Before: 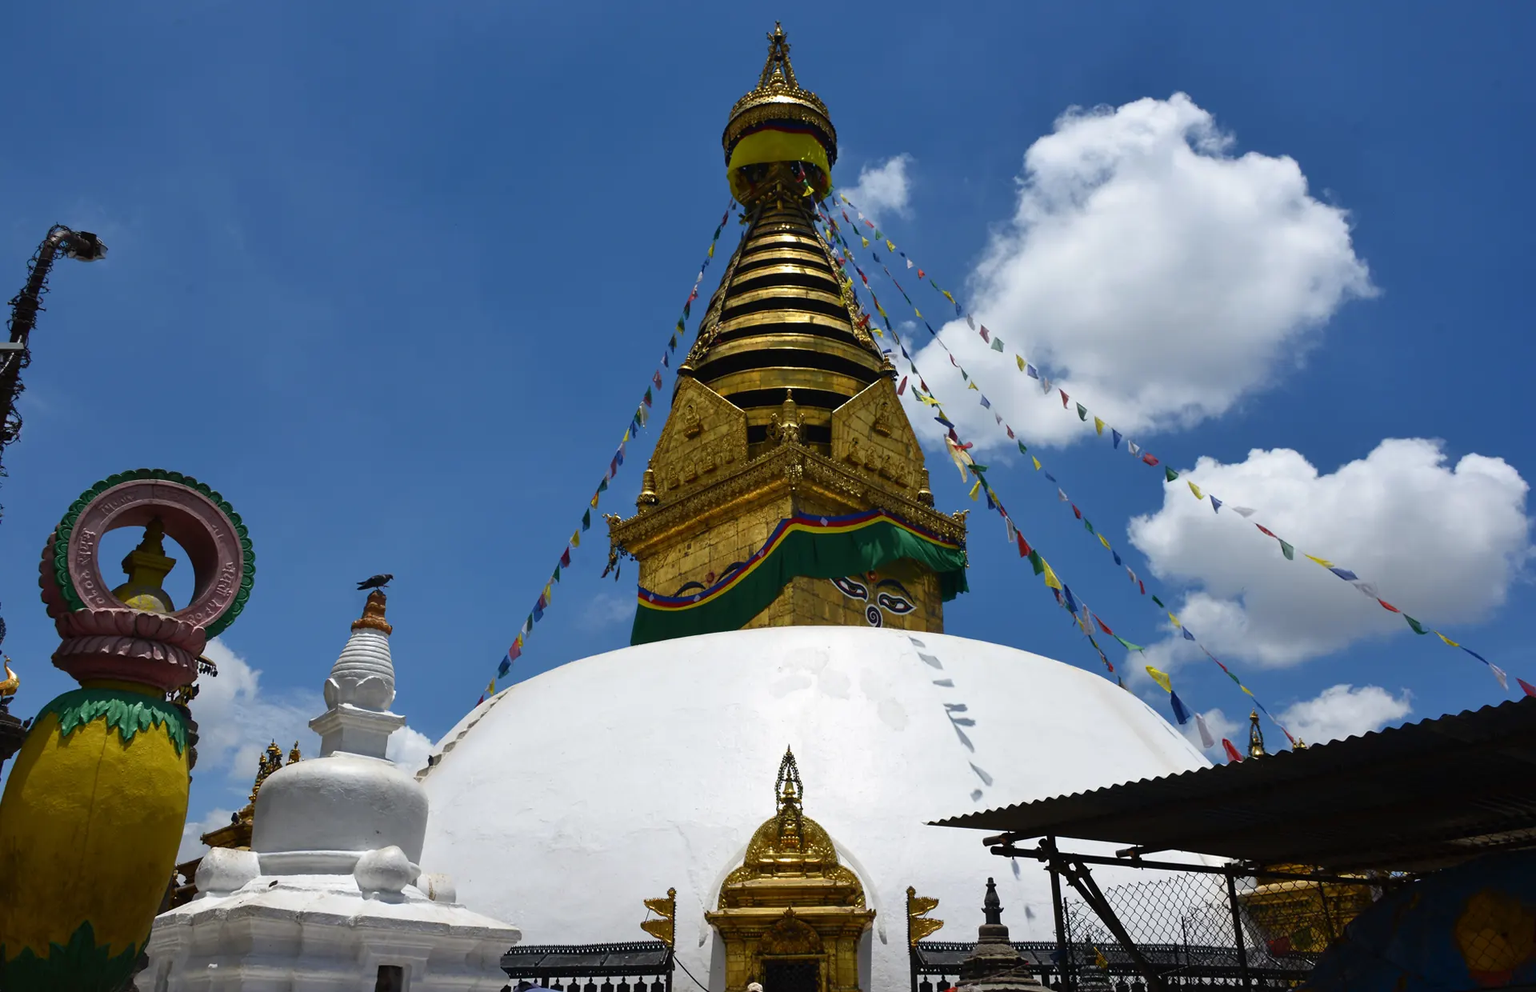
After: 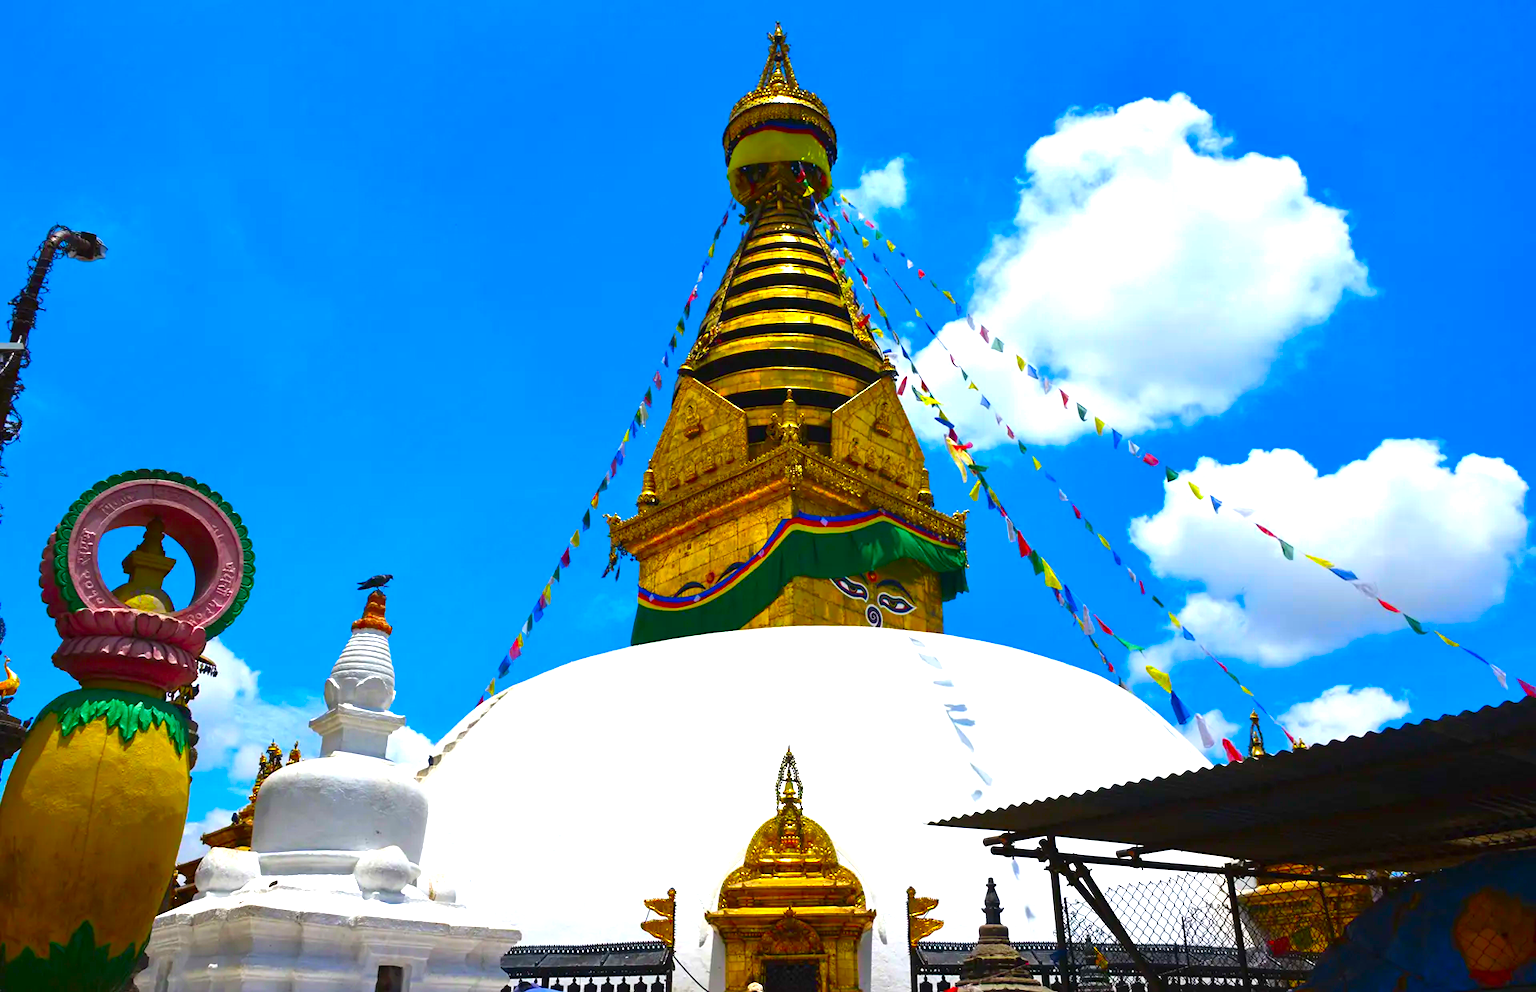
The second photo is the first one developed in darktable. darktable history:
color correction: highlights b* -0.017, saturation 2.16
exposure: exposure 1 EV, compensate exposure bias true, compensate highlight preservation false
